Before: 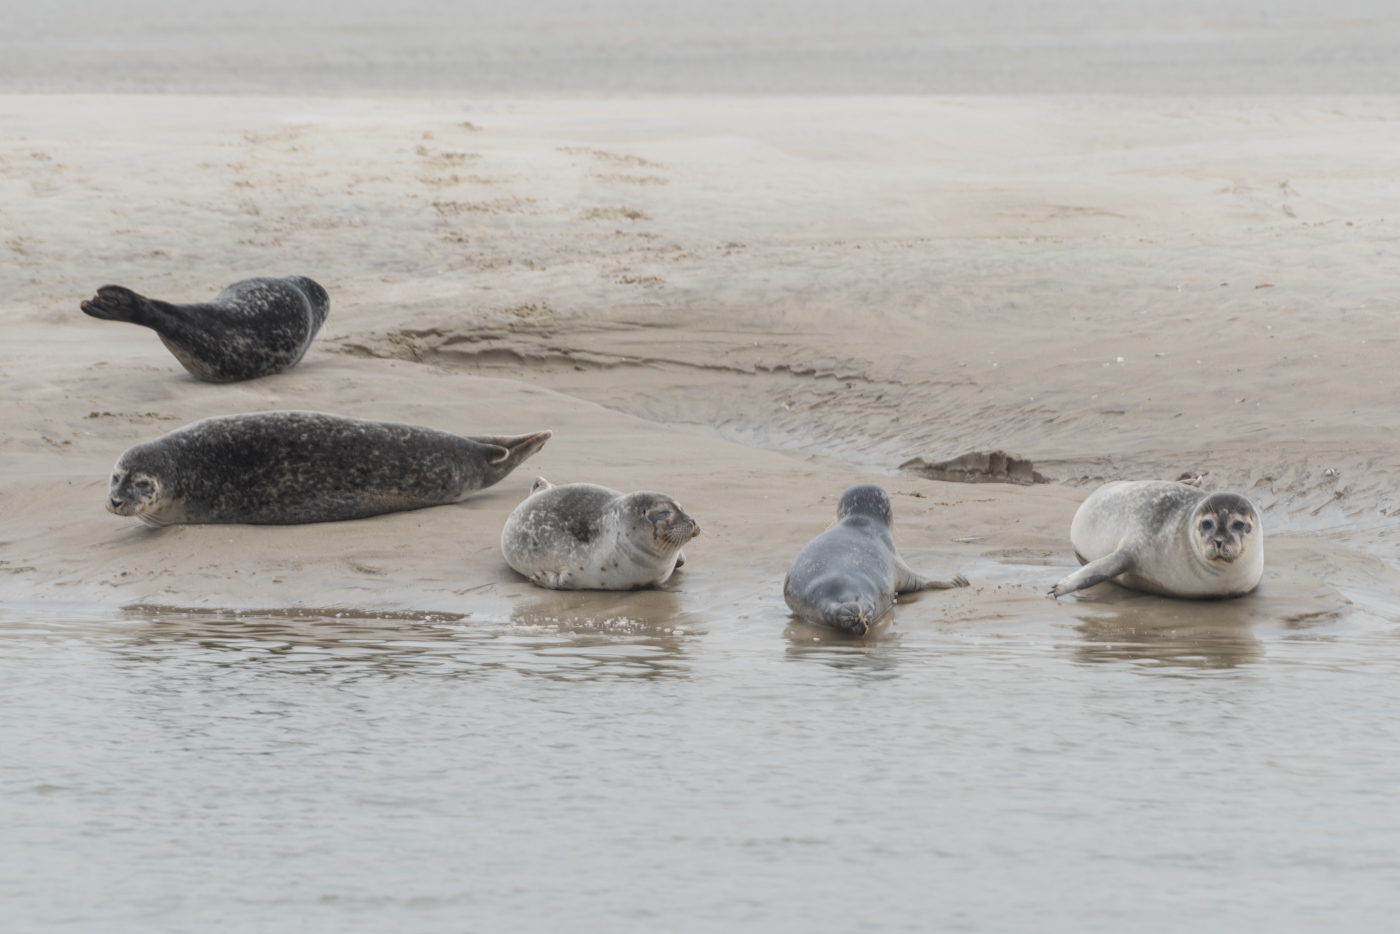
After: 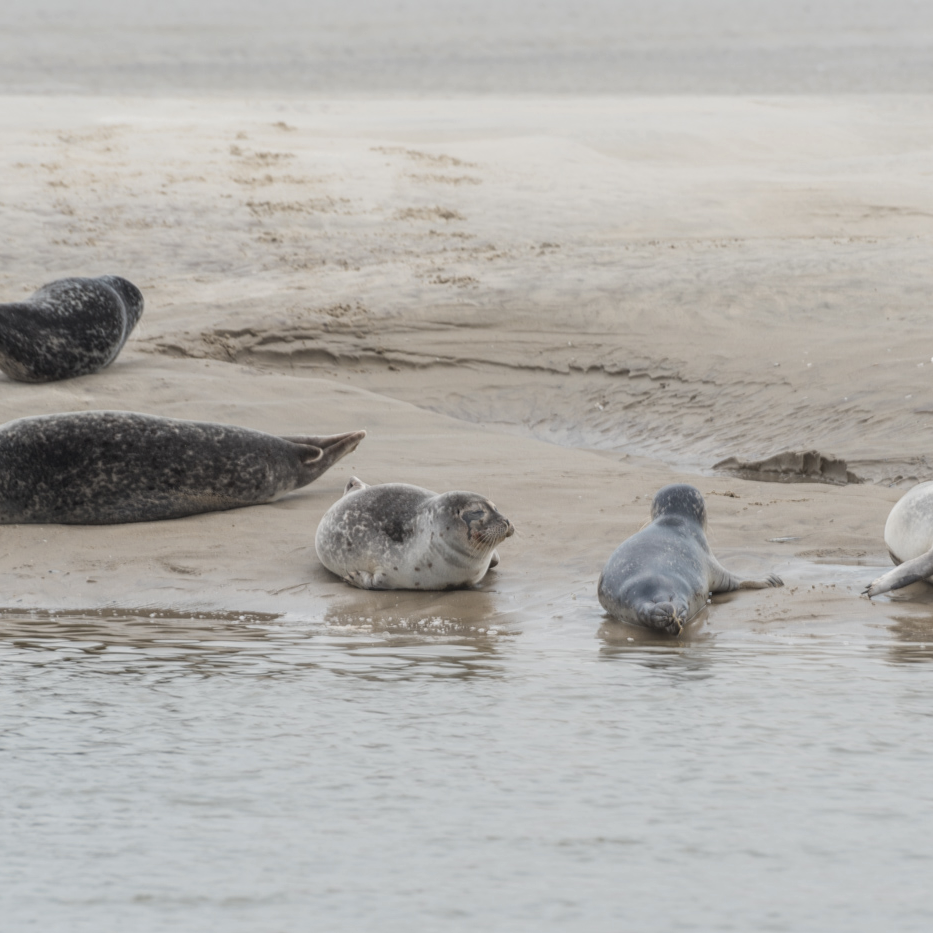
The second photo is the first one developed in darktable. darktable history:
color zones: curves: ch0 [(0.068, 0.464) (0.25, 0.5) (0.48, 0.508) (0.75, 0.536) (0.886, 0.476) (0.967, 0.456)]; ch1 [(0.066, 0.456) (0.25, 0.5) (0.616, 0.508) (0.746, 0.56) (0.934, 0.444)]
crop and rotate: left 13.342%, right 19.991%
local contrast: highlights 100%, shadows 100%, detail 120%, midtone range 0.2
